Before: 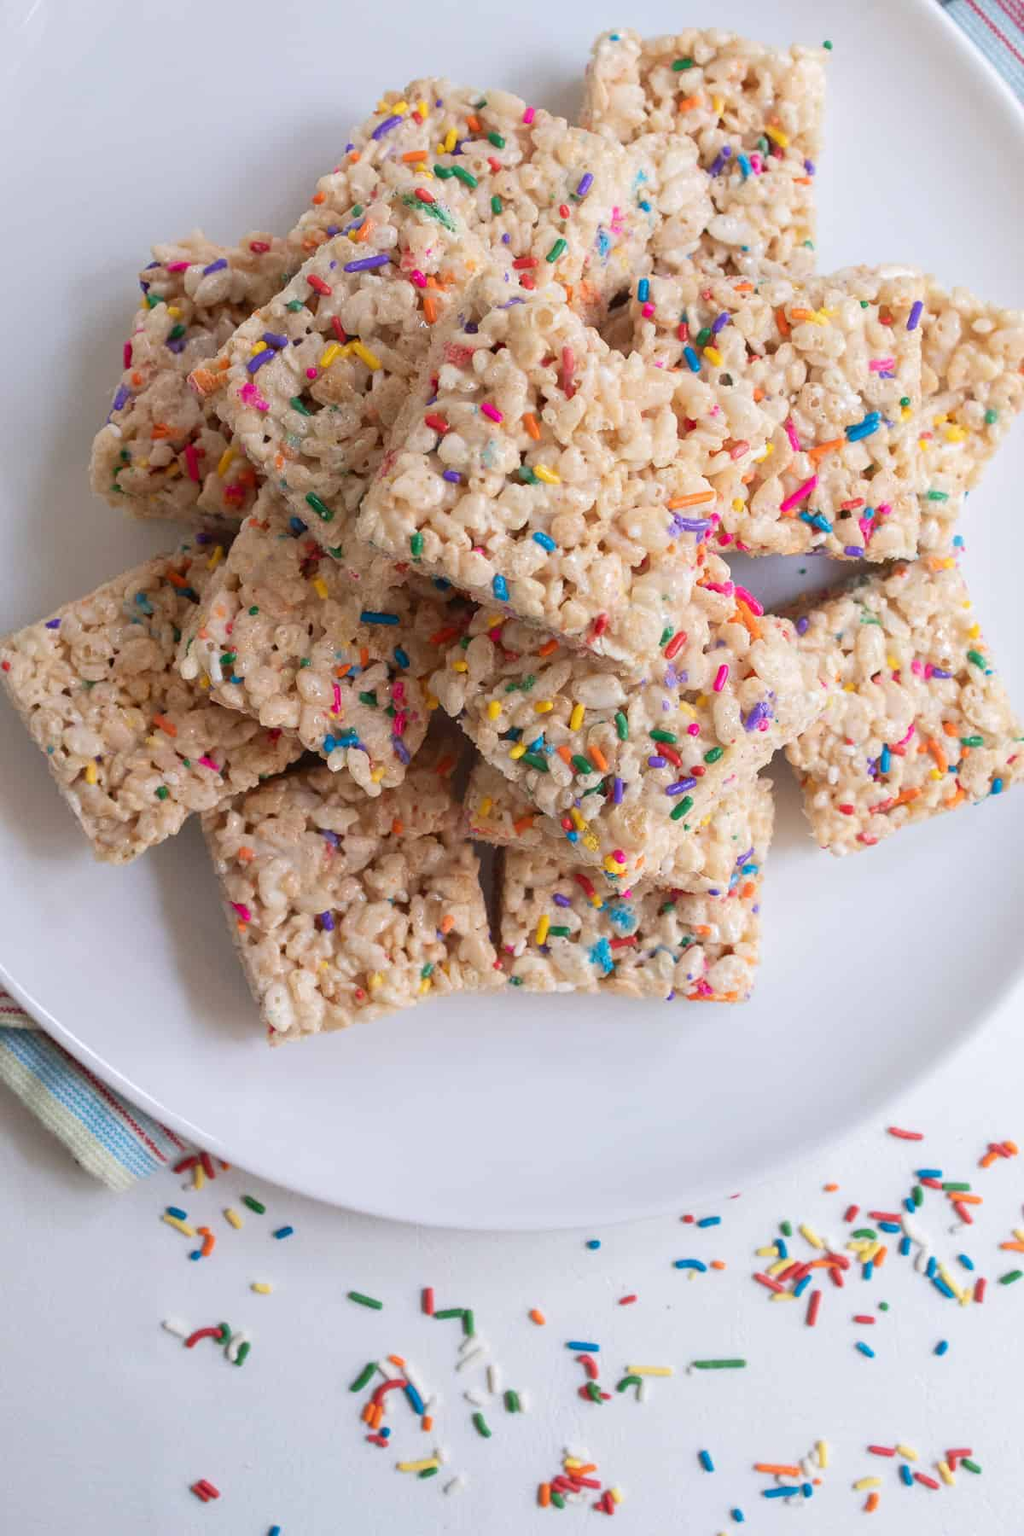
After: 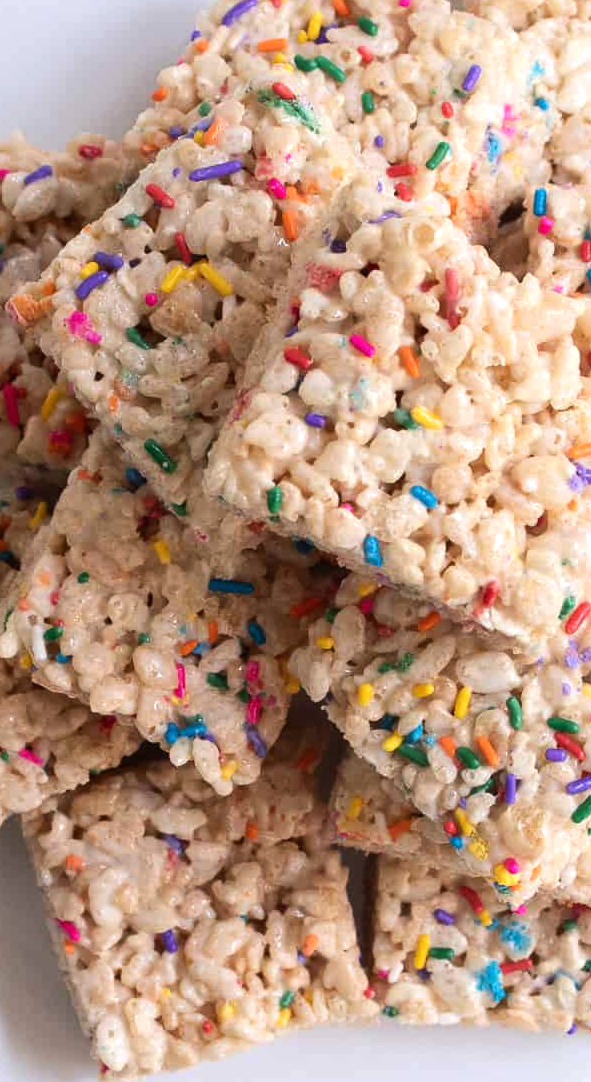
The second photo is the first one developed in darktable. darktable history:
crop: left 17.835%, top 7.675%, right 32.881%, bottom 32.213%
tone equalizer: -8 EV -0.417 EV, -7 EV -0.389 EV, -6 EV -0.333 EV, -5 EV -0.222 EV, -3 EV 0.222 EV, -2 EV 0.333 EV, -1 EV 0.389 EV, +0 EV 0.417 EV, edges refinement/feathering 500, mask exposure compensation -1.57 EV, preserve details no
